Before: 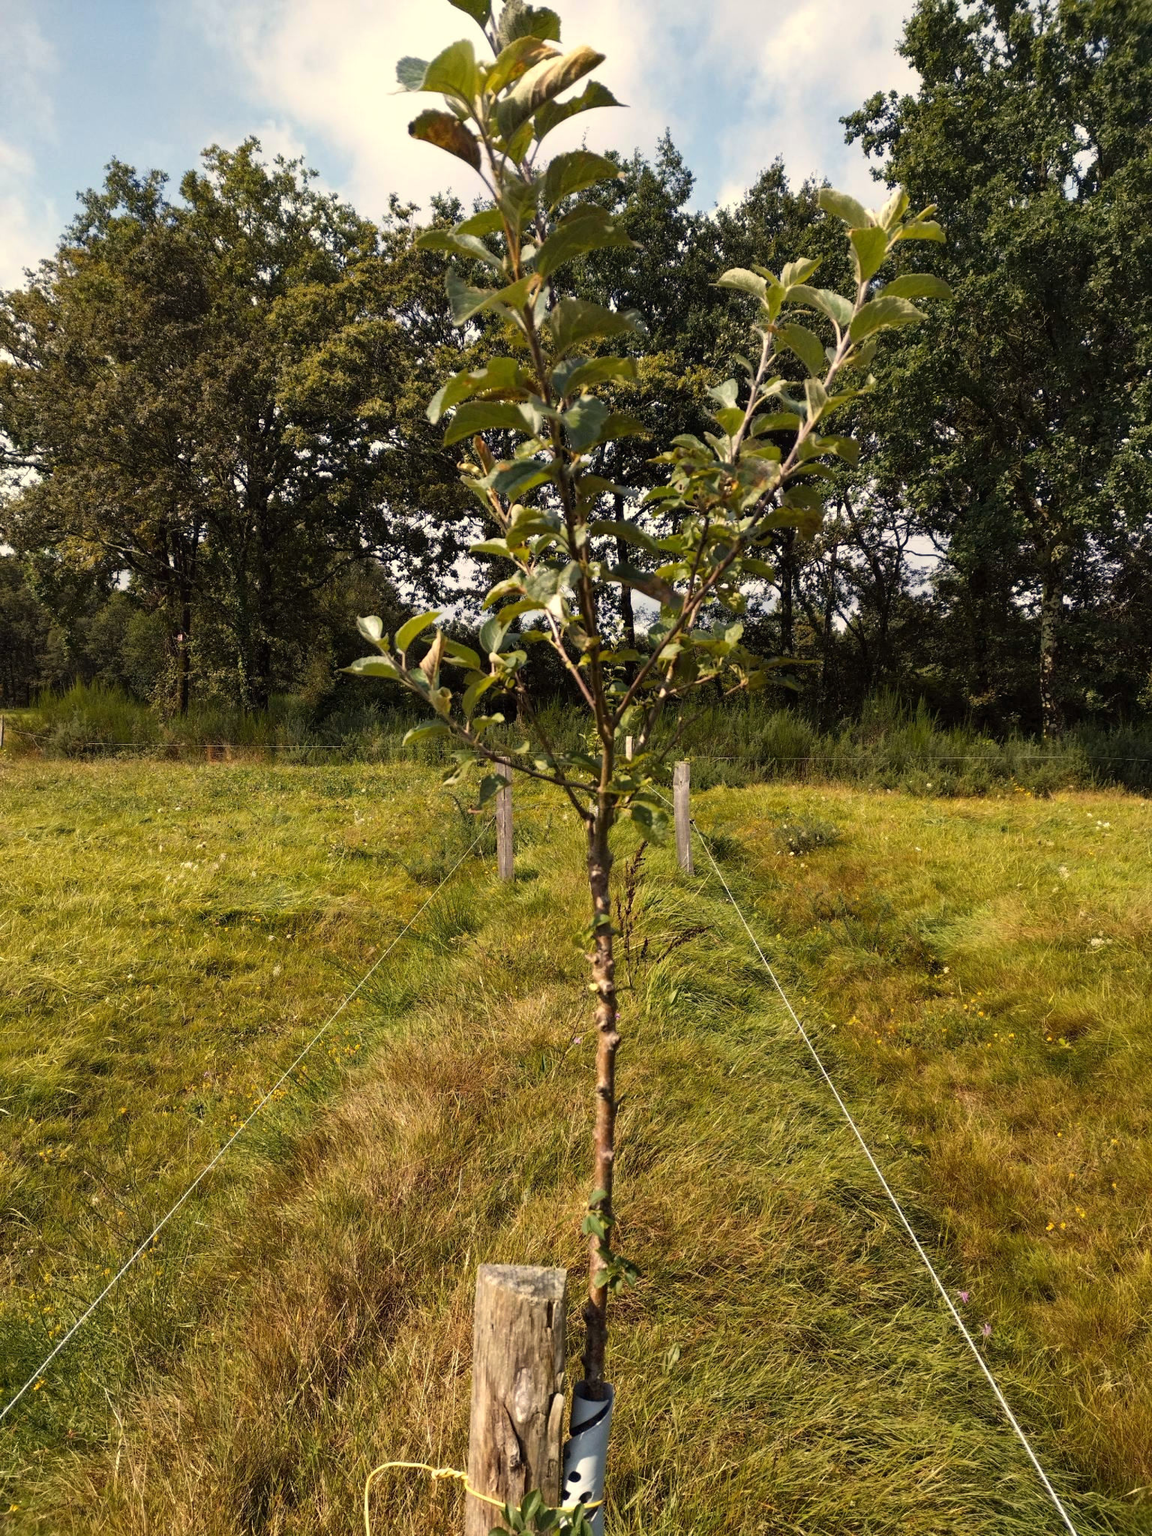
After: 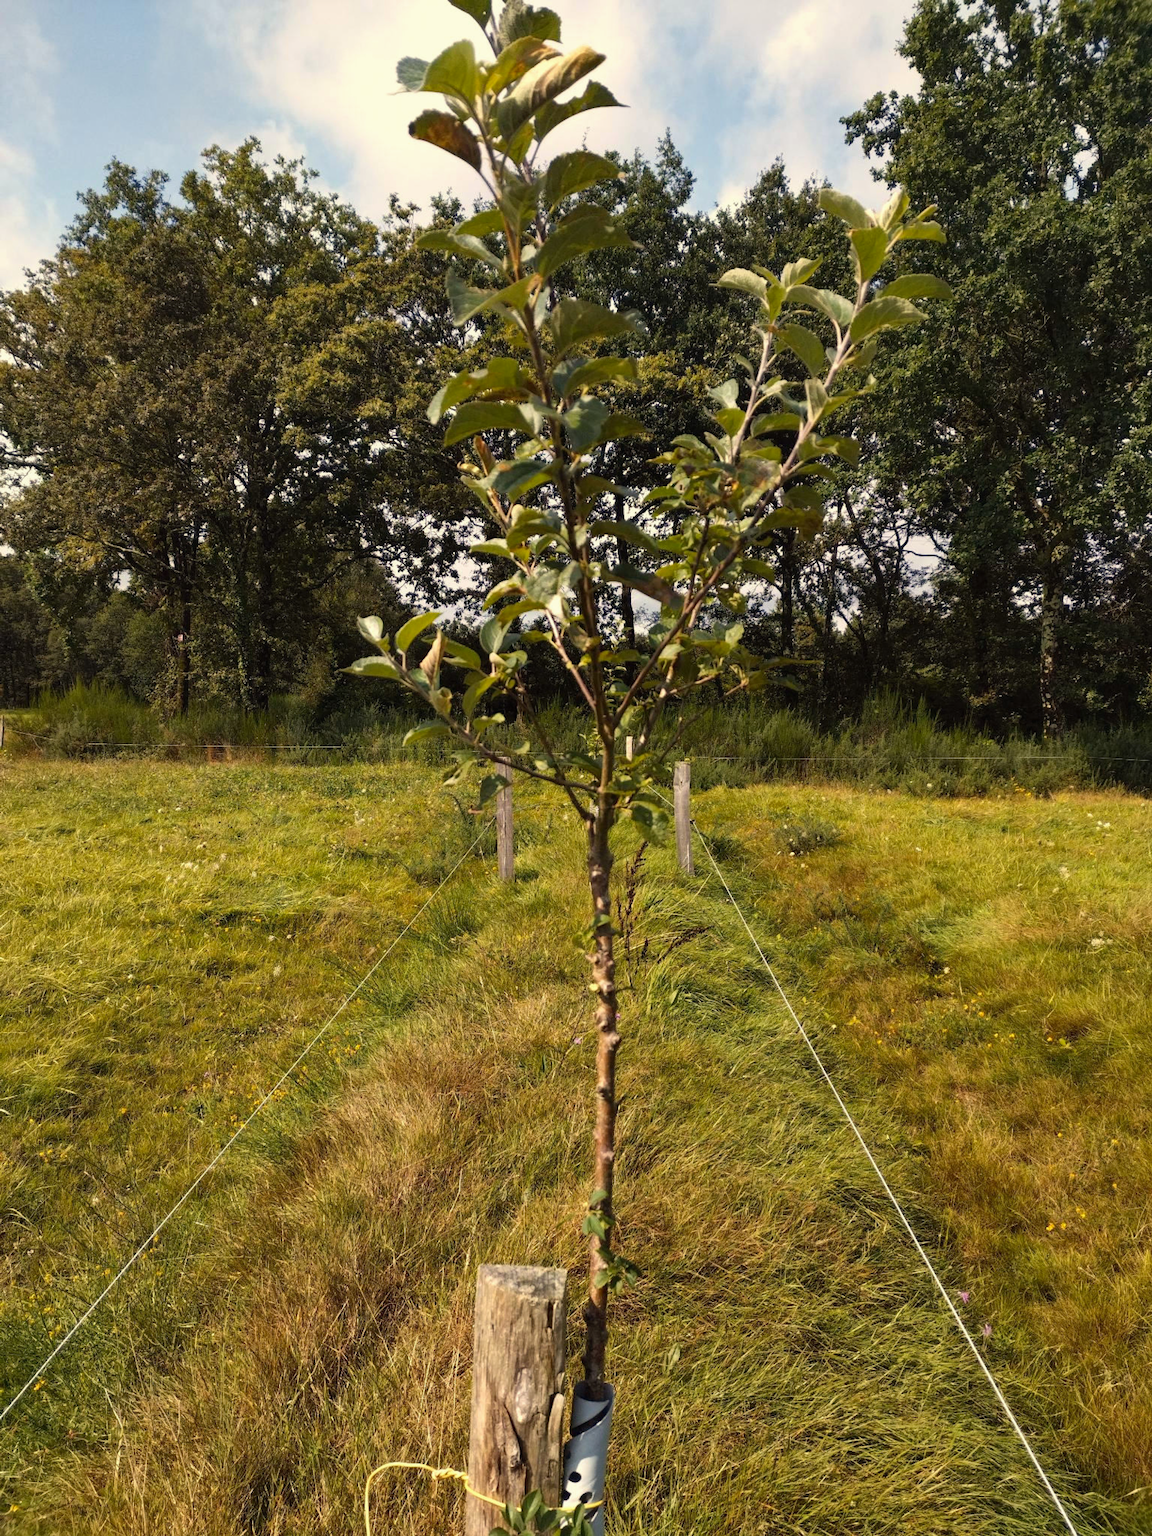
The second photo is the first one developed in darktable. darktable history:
contrast brightness saturation: contrast -0.02, brightness -0.01, saturation 0.03
